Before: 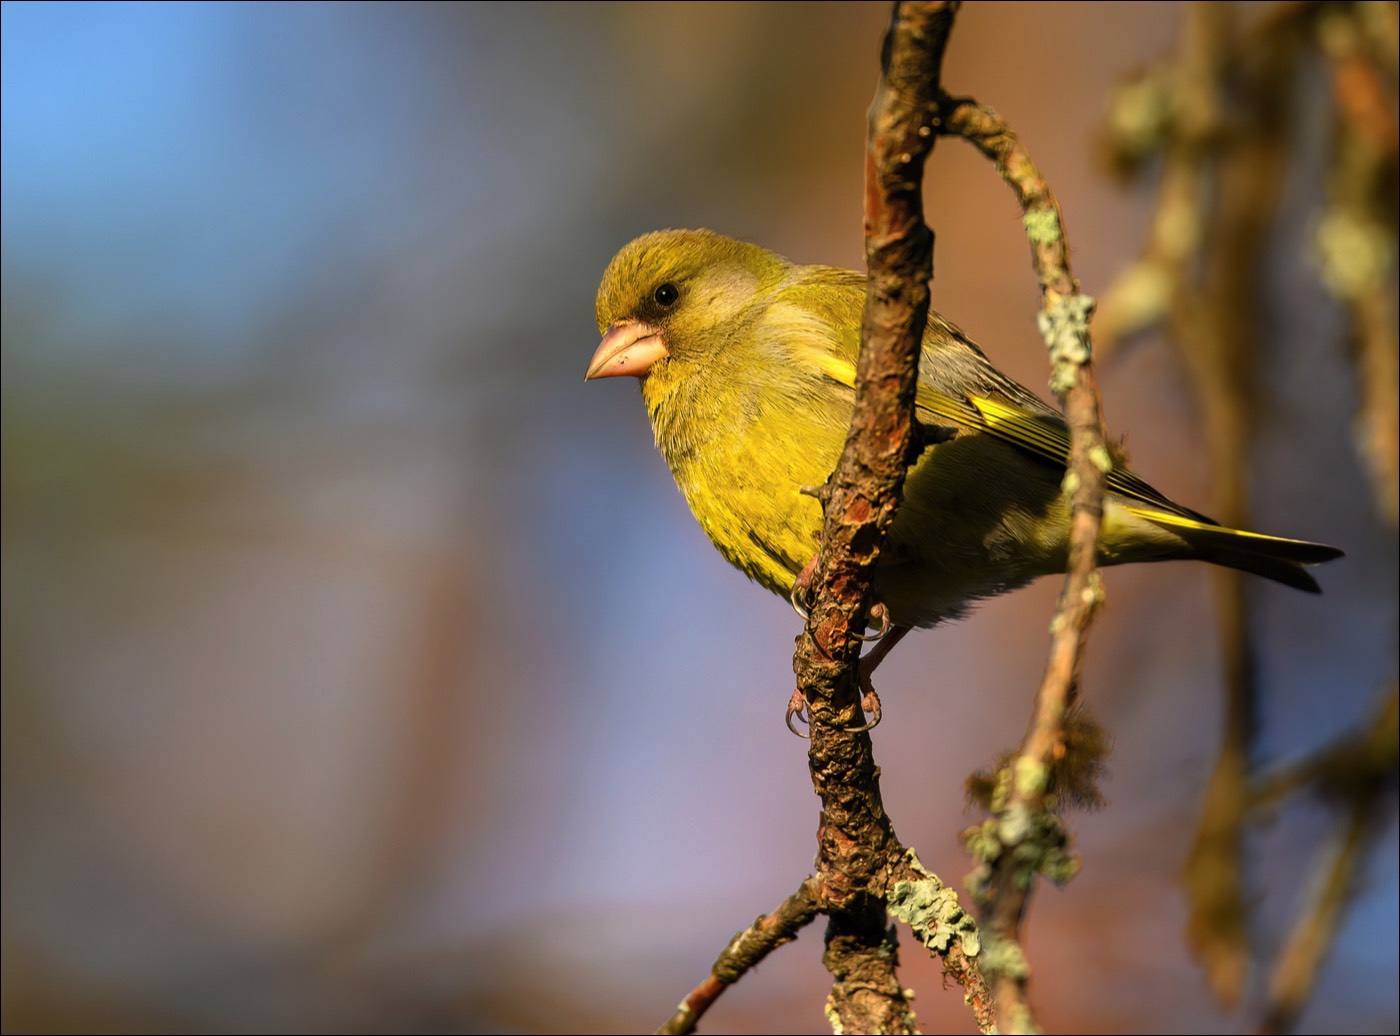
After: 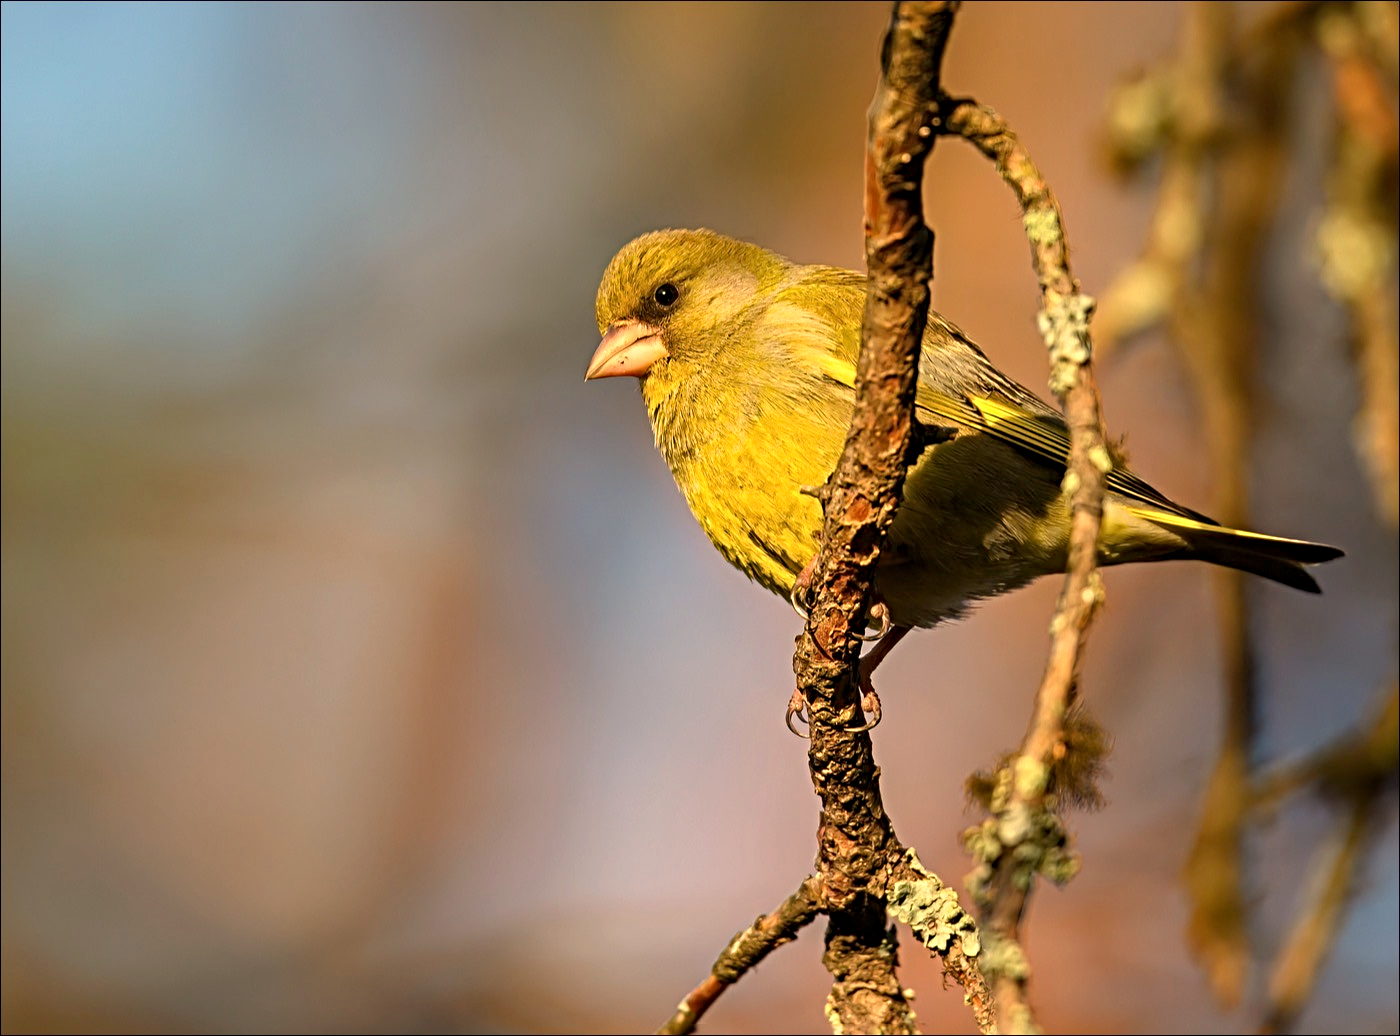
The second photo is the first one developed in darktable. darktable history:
white balance: red 1.123, blue 0.83
sharpen: radius 4.883
